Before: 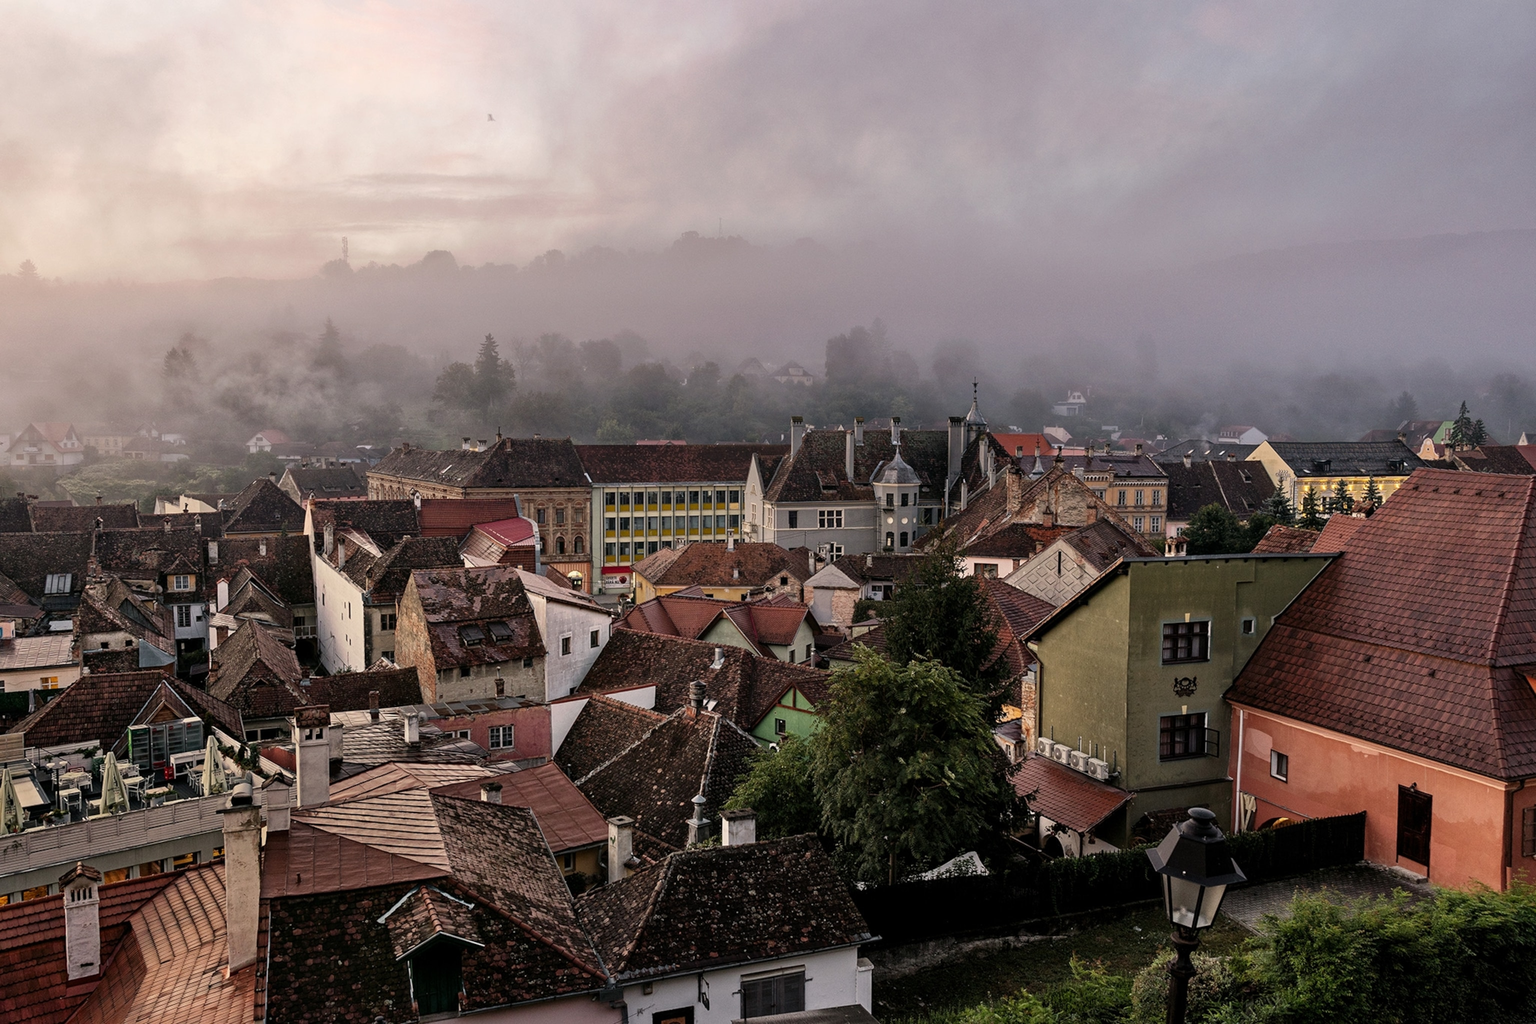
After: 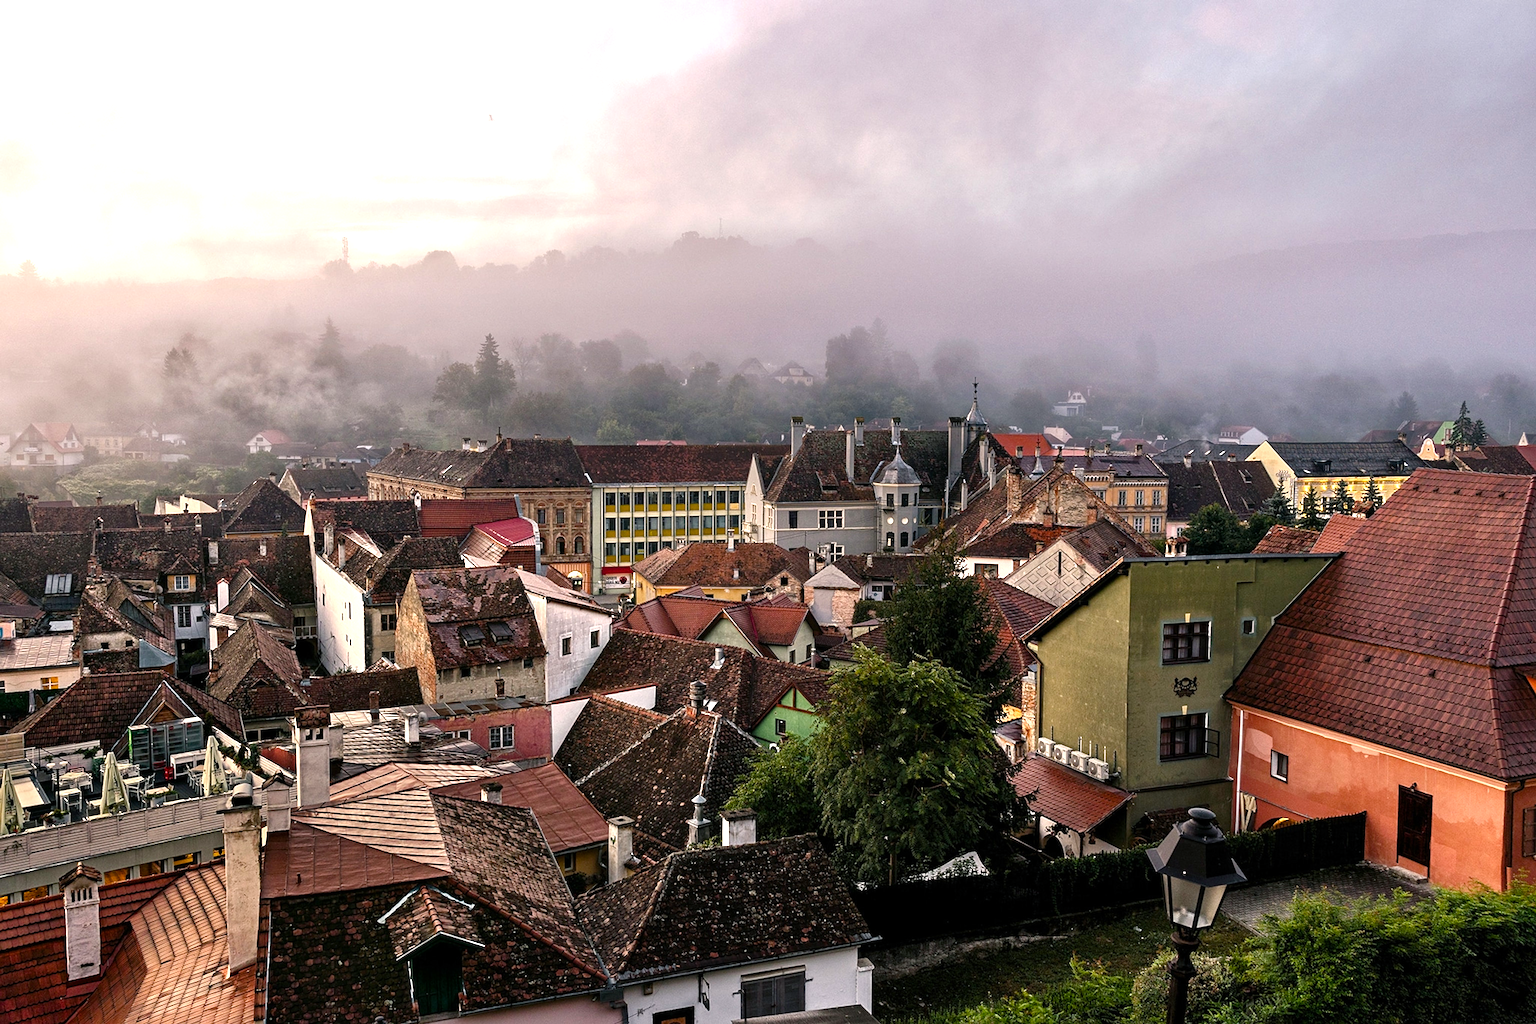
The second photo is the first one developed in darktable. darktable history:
color balance rgb: shadows lift › luminance -4.673%, shadows lift › chroma 1.201%, shadows lift › hue 218.53°, perceptual saturation grading › global saturation 20%, perceptual saturation grading › highlights -24.732%, perceptual saturation grading › shadows 26.129%, perceptual brilliance grading › global brilliance 25.706%
sharpen: amount 0.205
